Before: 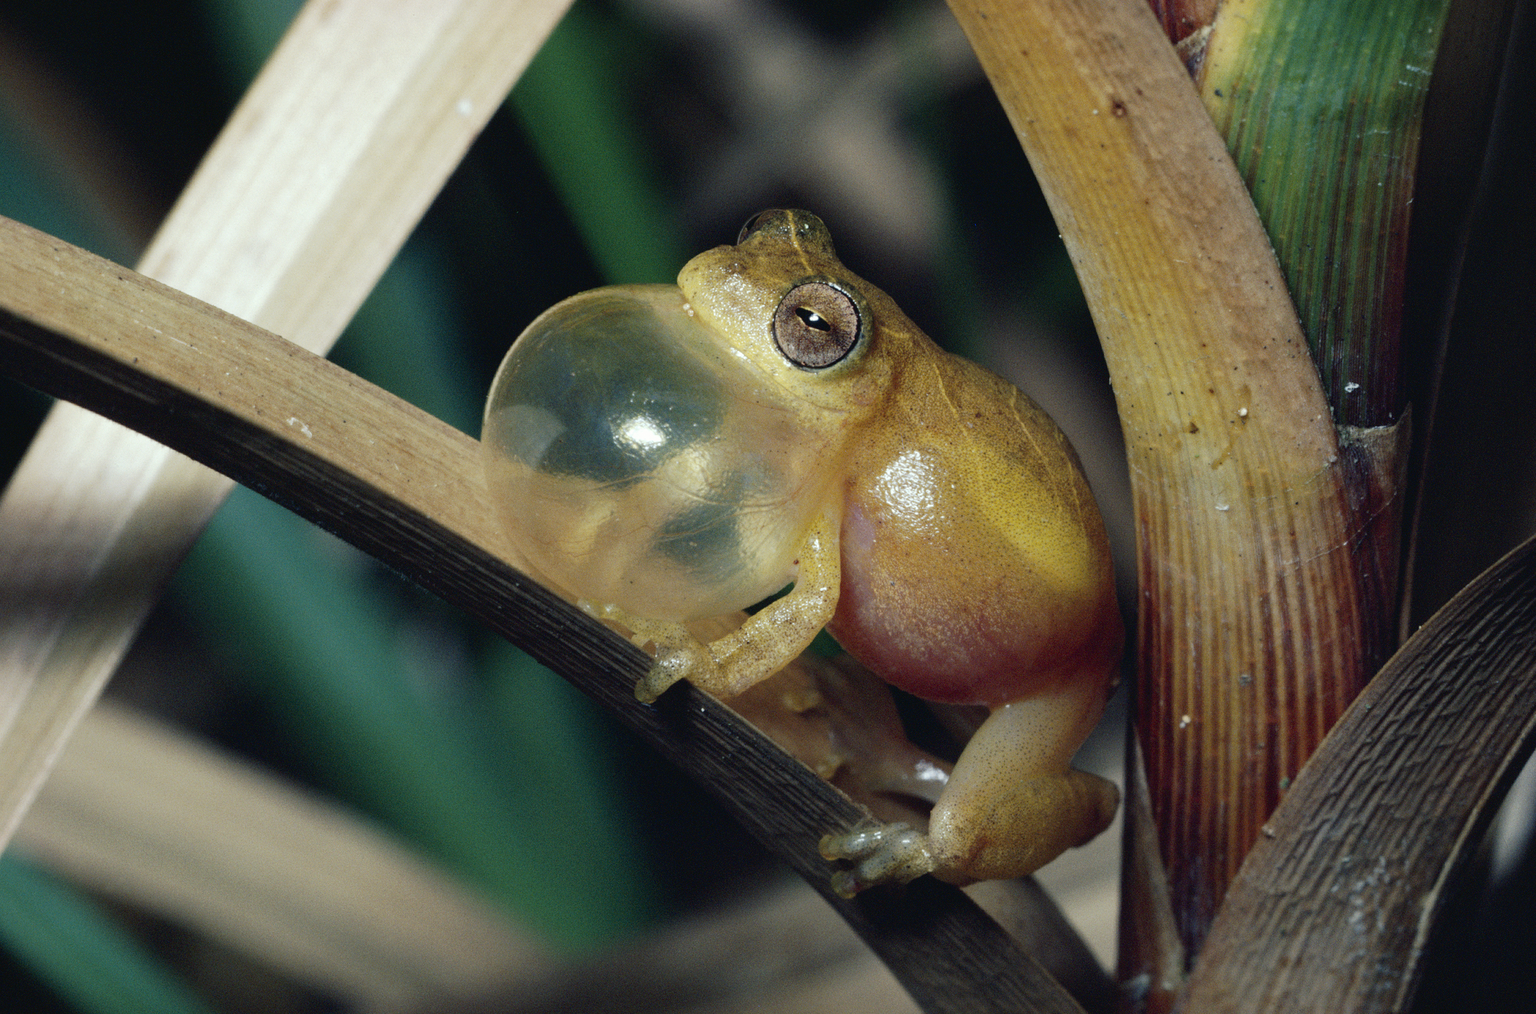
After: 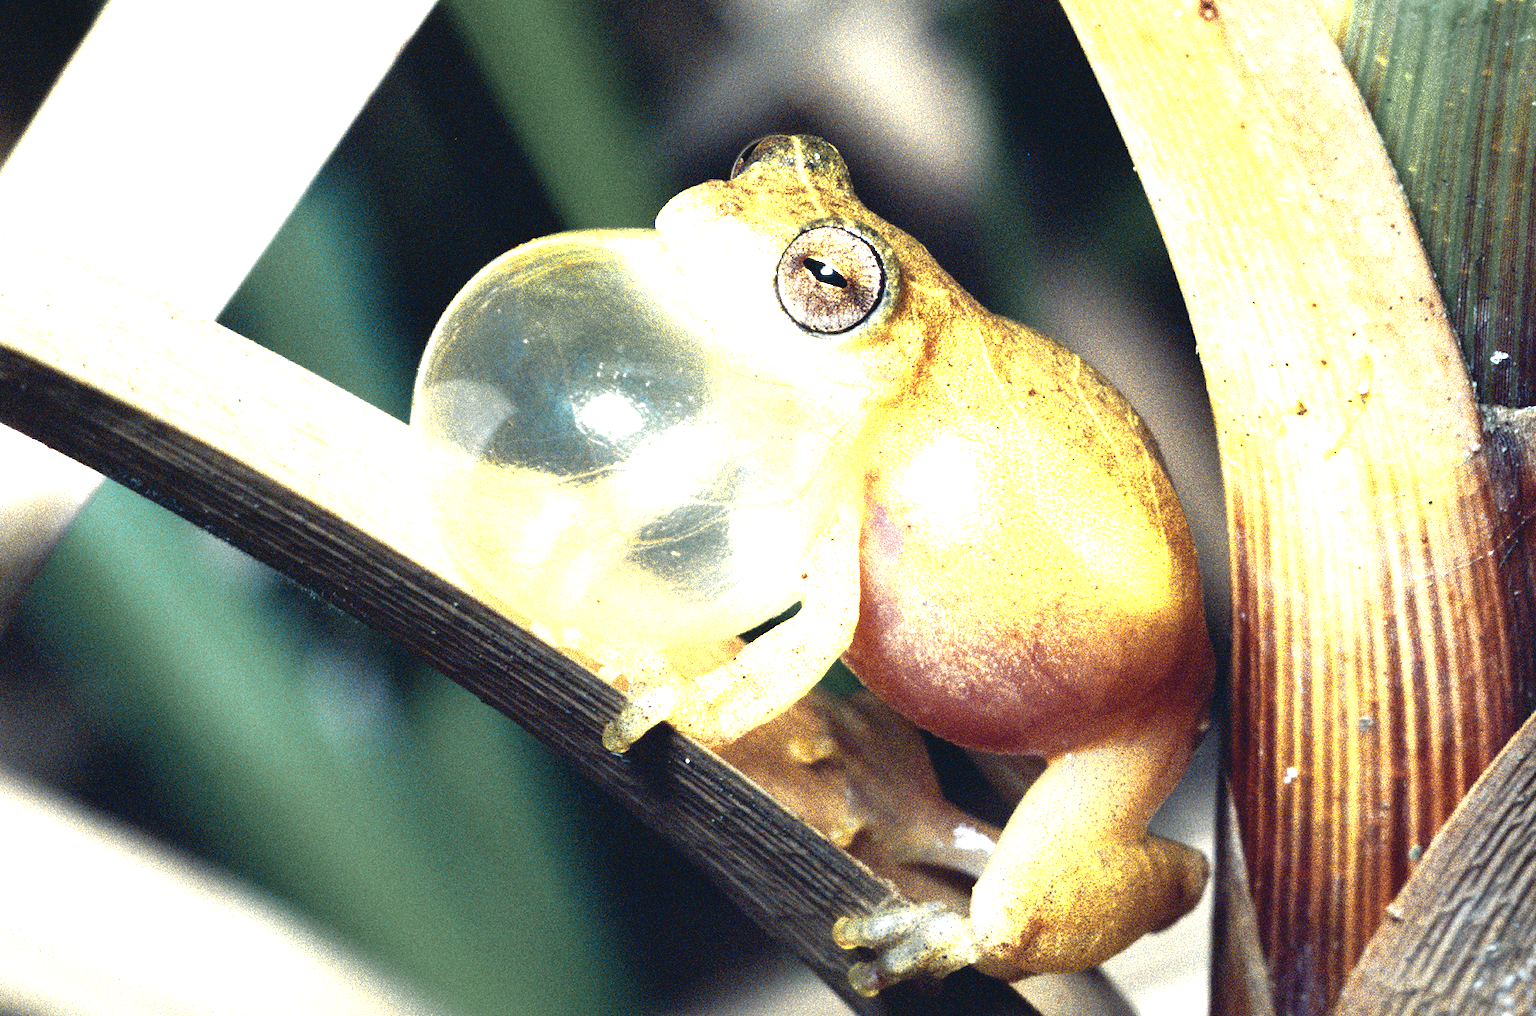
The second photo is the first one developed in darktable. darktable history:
color zones: curves: ch0 [(0.004, 0.306) (0.107, 0.448) (0.252, 0.656) (0.41, 0.398) (0.595, 0.515) (0.768, 0.628)]; ch1 [(0.07, 0.323) (0.151, 0.452) (0.252, 0.608) (0.346, 0.221) (0.463, 0.189) (0.61, 0.368) (0.735, 0.395) (0.921, 0.412)]; ch2 [(0, 0.476) (0.132, 0.512) (0.243, 0.512) (0.397, 0.48) (0.522, 0.376) (0.634, 0.536) (0.761, 0.46)]
exposure: black level correction 0, exposure 2.112 EV, compensate highlight preservation false
crop and rotate: left 9.993%, top 10.011%, right 10.017%, bottom 9.741%
